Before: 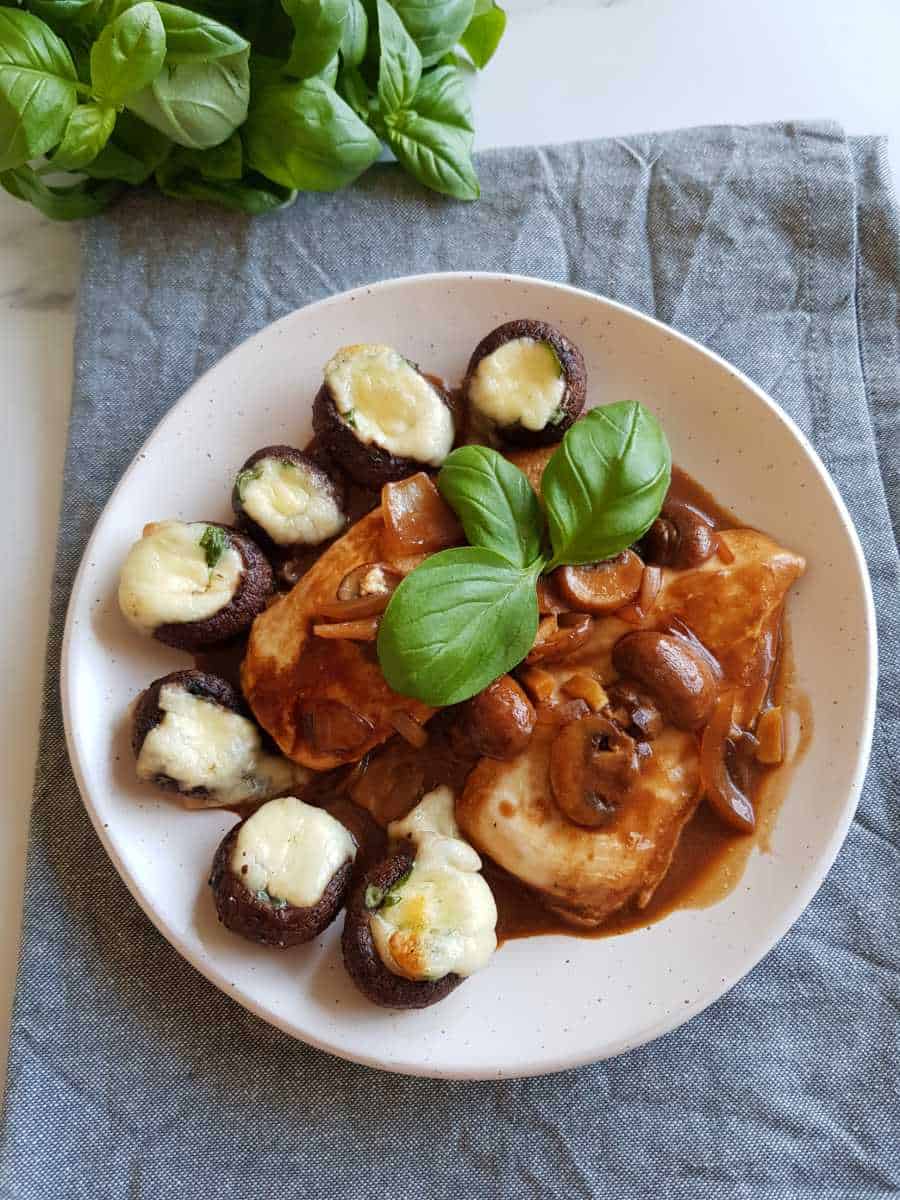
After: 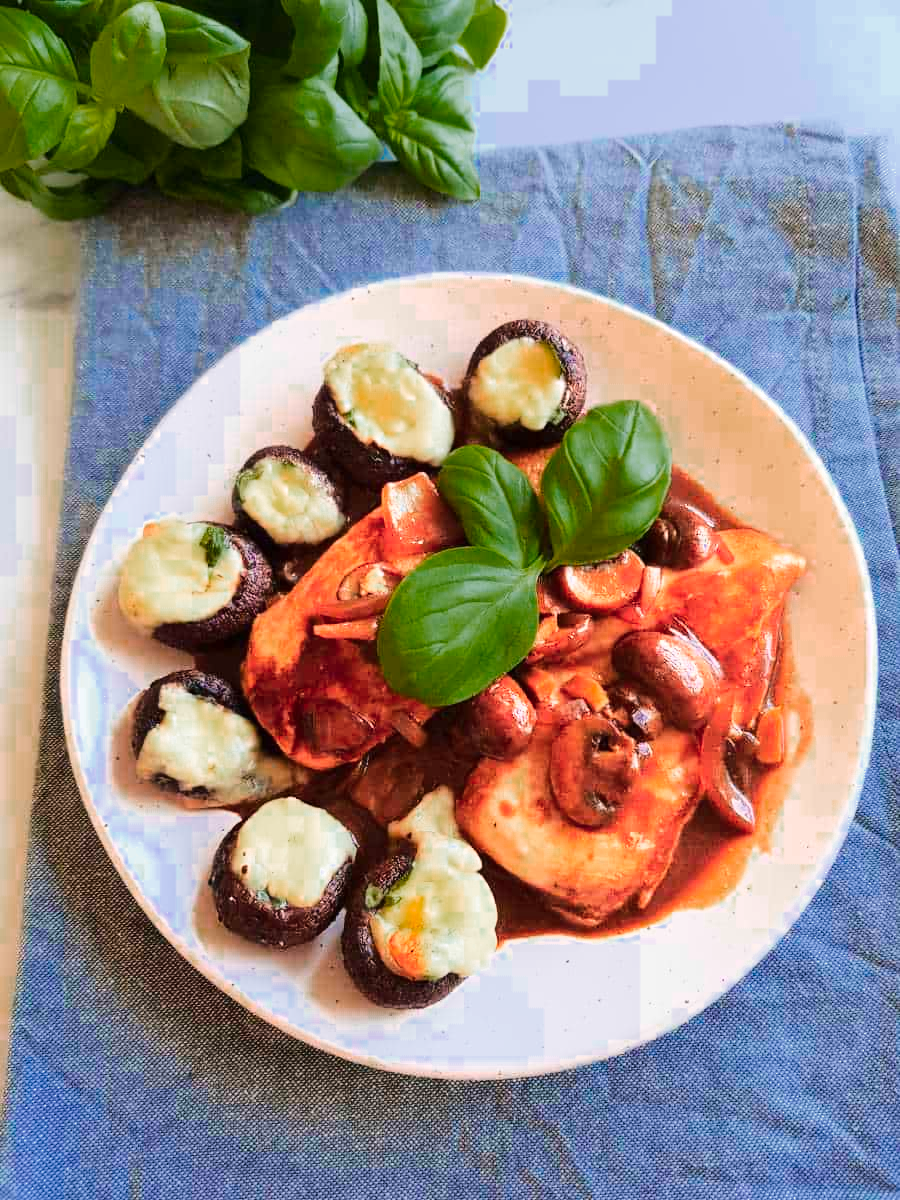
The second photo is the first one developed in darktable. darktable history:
base curve: curves: ch0 [(0, 0) (0.028, 0.03) (0.121, 0.232) (0.46, 0.748) (0.859, 0.968) (1, 1)]
color zones: curves: ch0 [(0, 0.553) (0.123, 0.58) (0.23, 0.419) (0.468, 0.155) (0.605, 0.132) (0.723, 0.063) (0.833, 0.172) (0.921, 0.468)]; ch1 [(0.025, 0.645) (0.229, 0.584) (0.326, 0.551) (0.537, 0.446) (0.599, 0.911) (0.708, 1) (0.805, 0.944)]; ch2 [(0.086, 0.468) (0.254, 0.464) (0.638, 0.564) (0.702, 0.592) (0.768, 0.564)]
